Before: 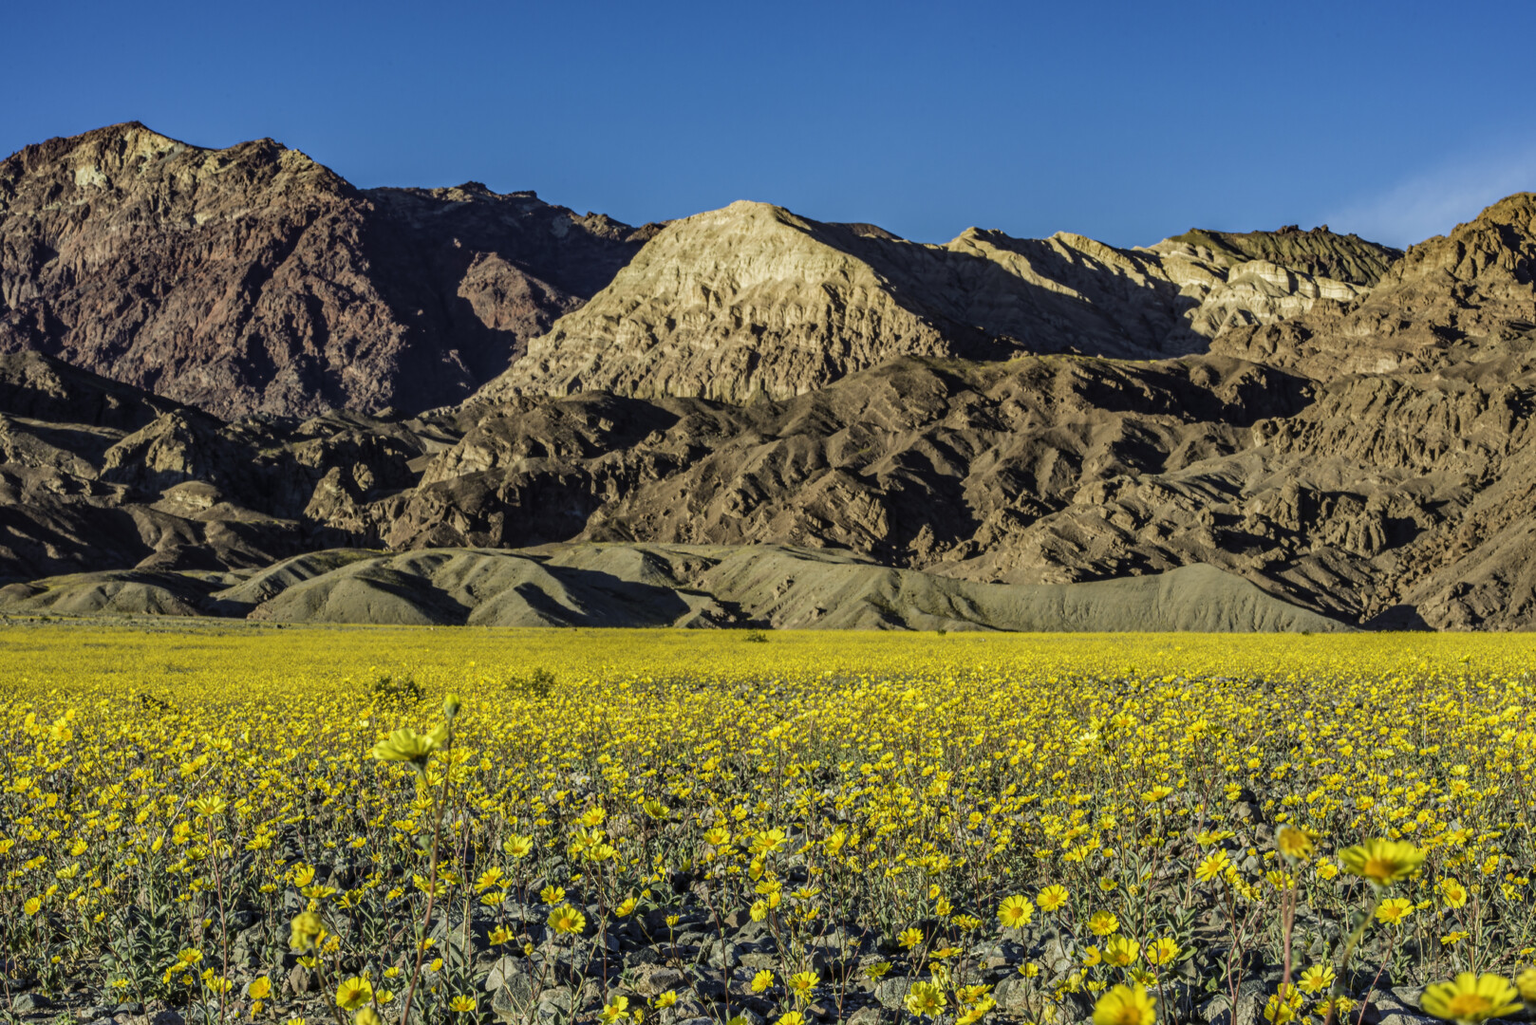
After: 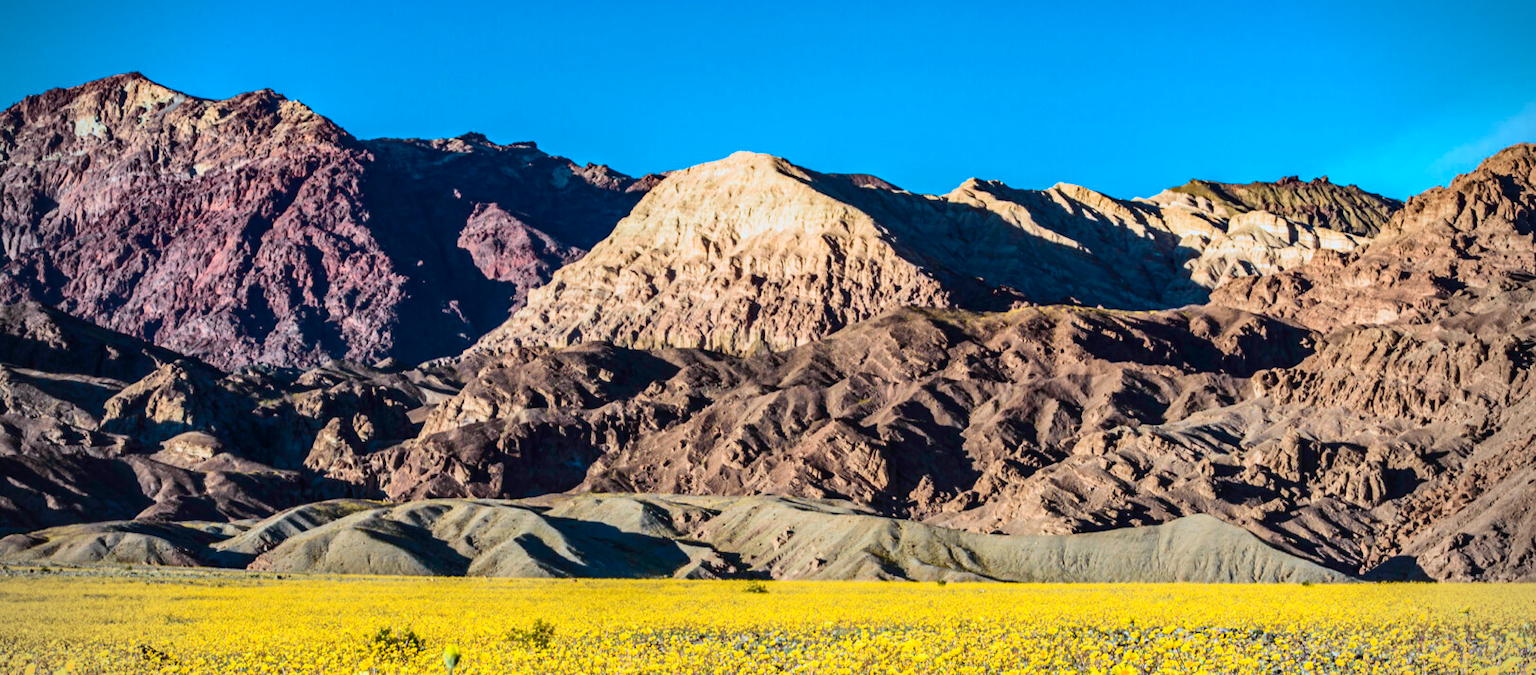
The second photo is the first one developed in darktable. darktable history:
crop and rotate: top 4.854%, bottom 29.206%
color correction: highlights a* -8.96, highlights b* -22.56
tone curve: curves: ch0 [(0, 0.001) (0.139, 0.096) (0.311, 0.278) (0.495, 0.531) (0.718, 0.816) (0.841, 0.909) (1, 0.967)]; ch1 [(0, 0) (0.272, 0.249) (0.388, 0.385) (0.469, 0.456) (0.495, 0.497) (0.538, 0.554) (0.578, 0.605) (0.707, 0.778) (1, 1)]; ch2 [(0, 0) (0.125, 0.089) (0.353, 0.329) (0.443, 0.408) (0.502, 0.499) (0.557, 0.542) (0.608, 0.635) (1, 1)], color space Lab, independent channels, preserve colors none
vignetting: on, module defaults
